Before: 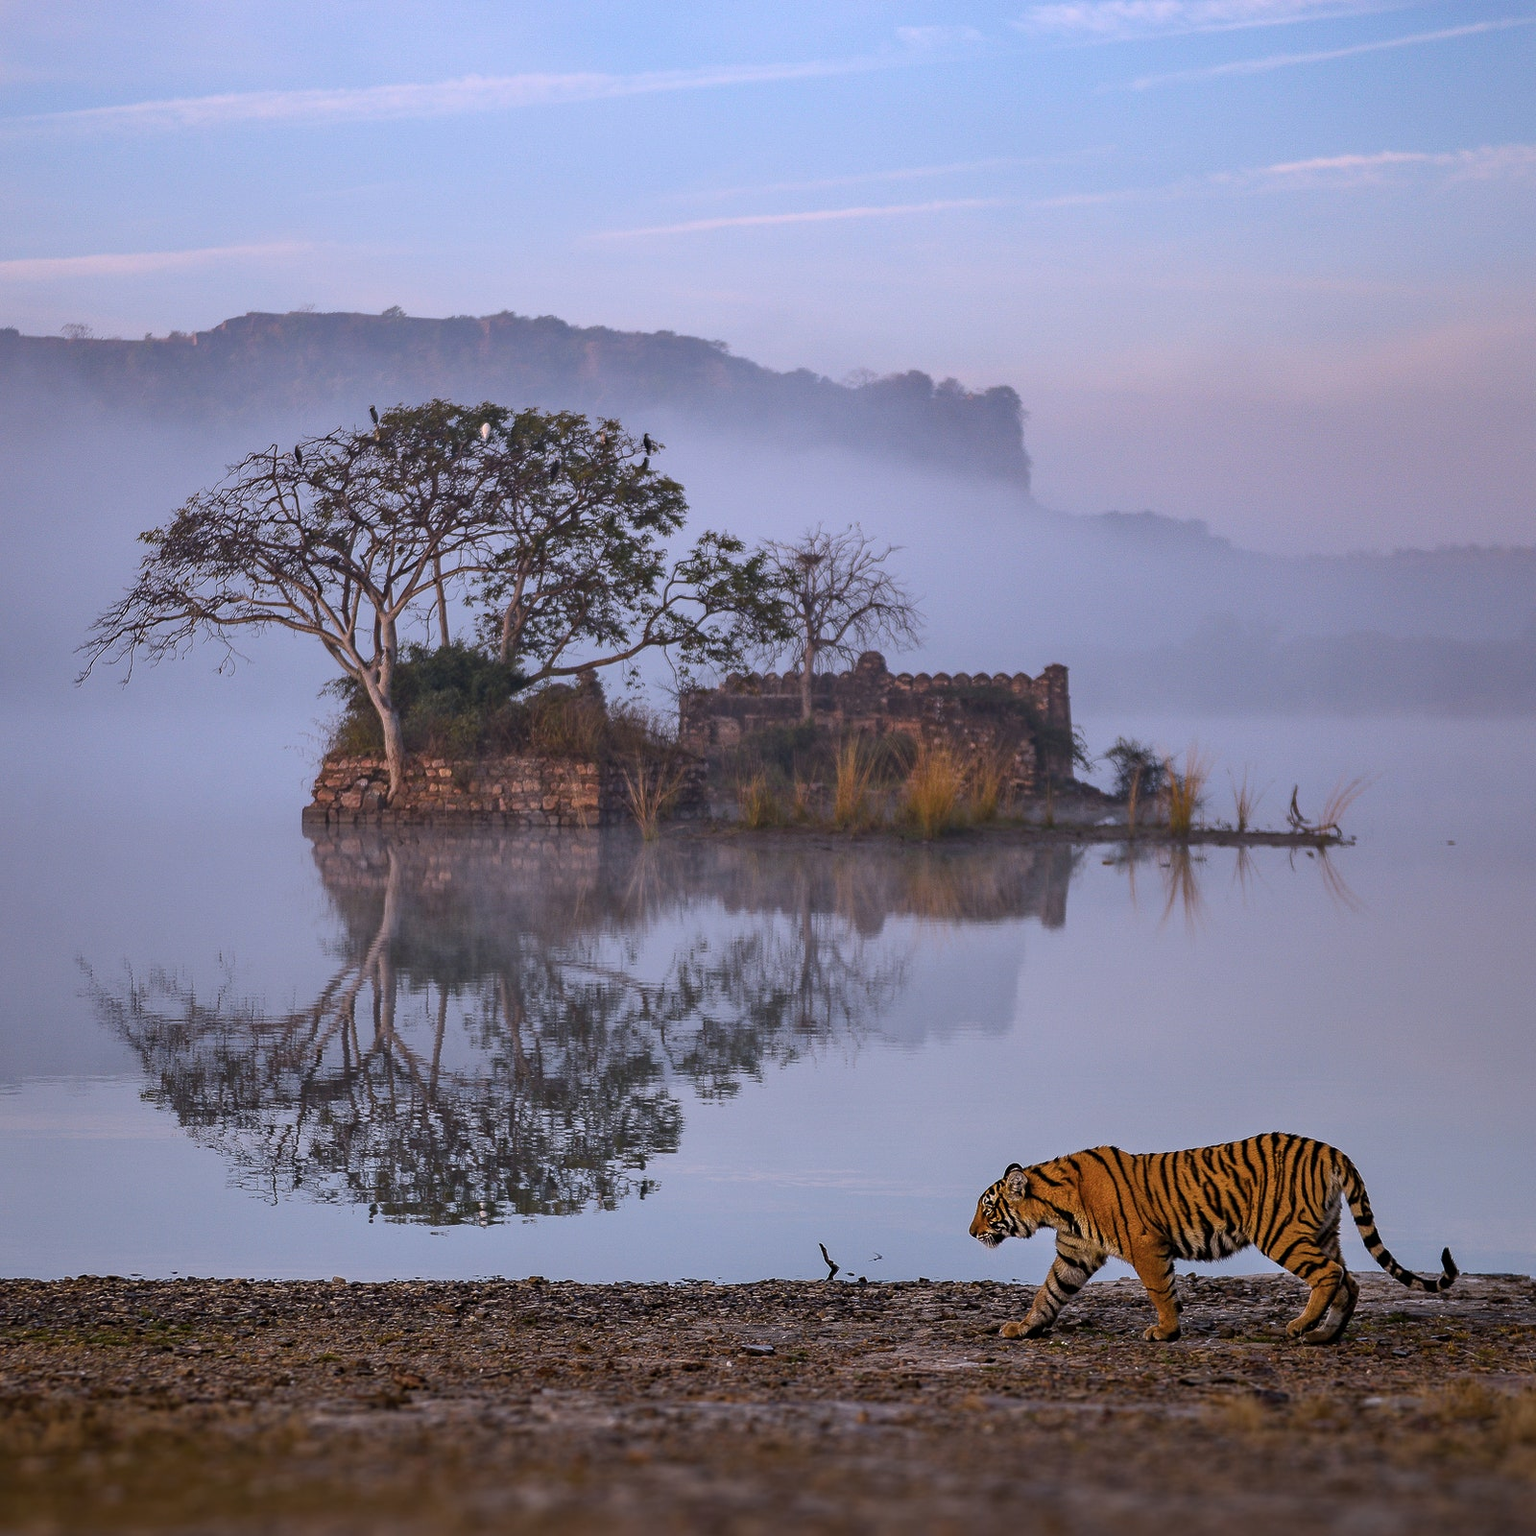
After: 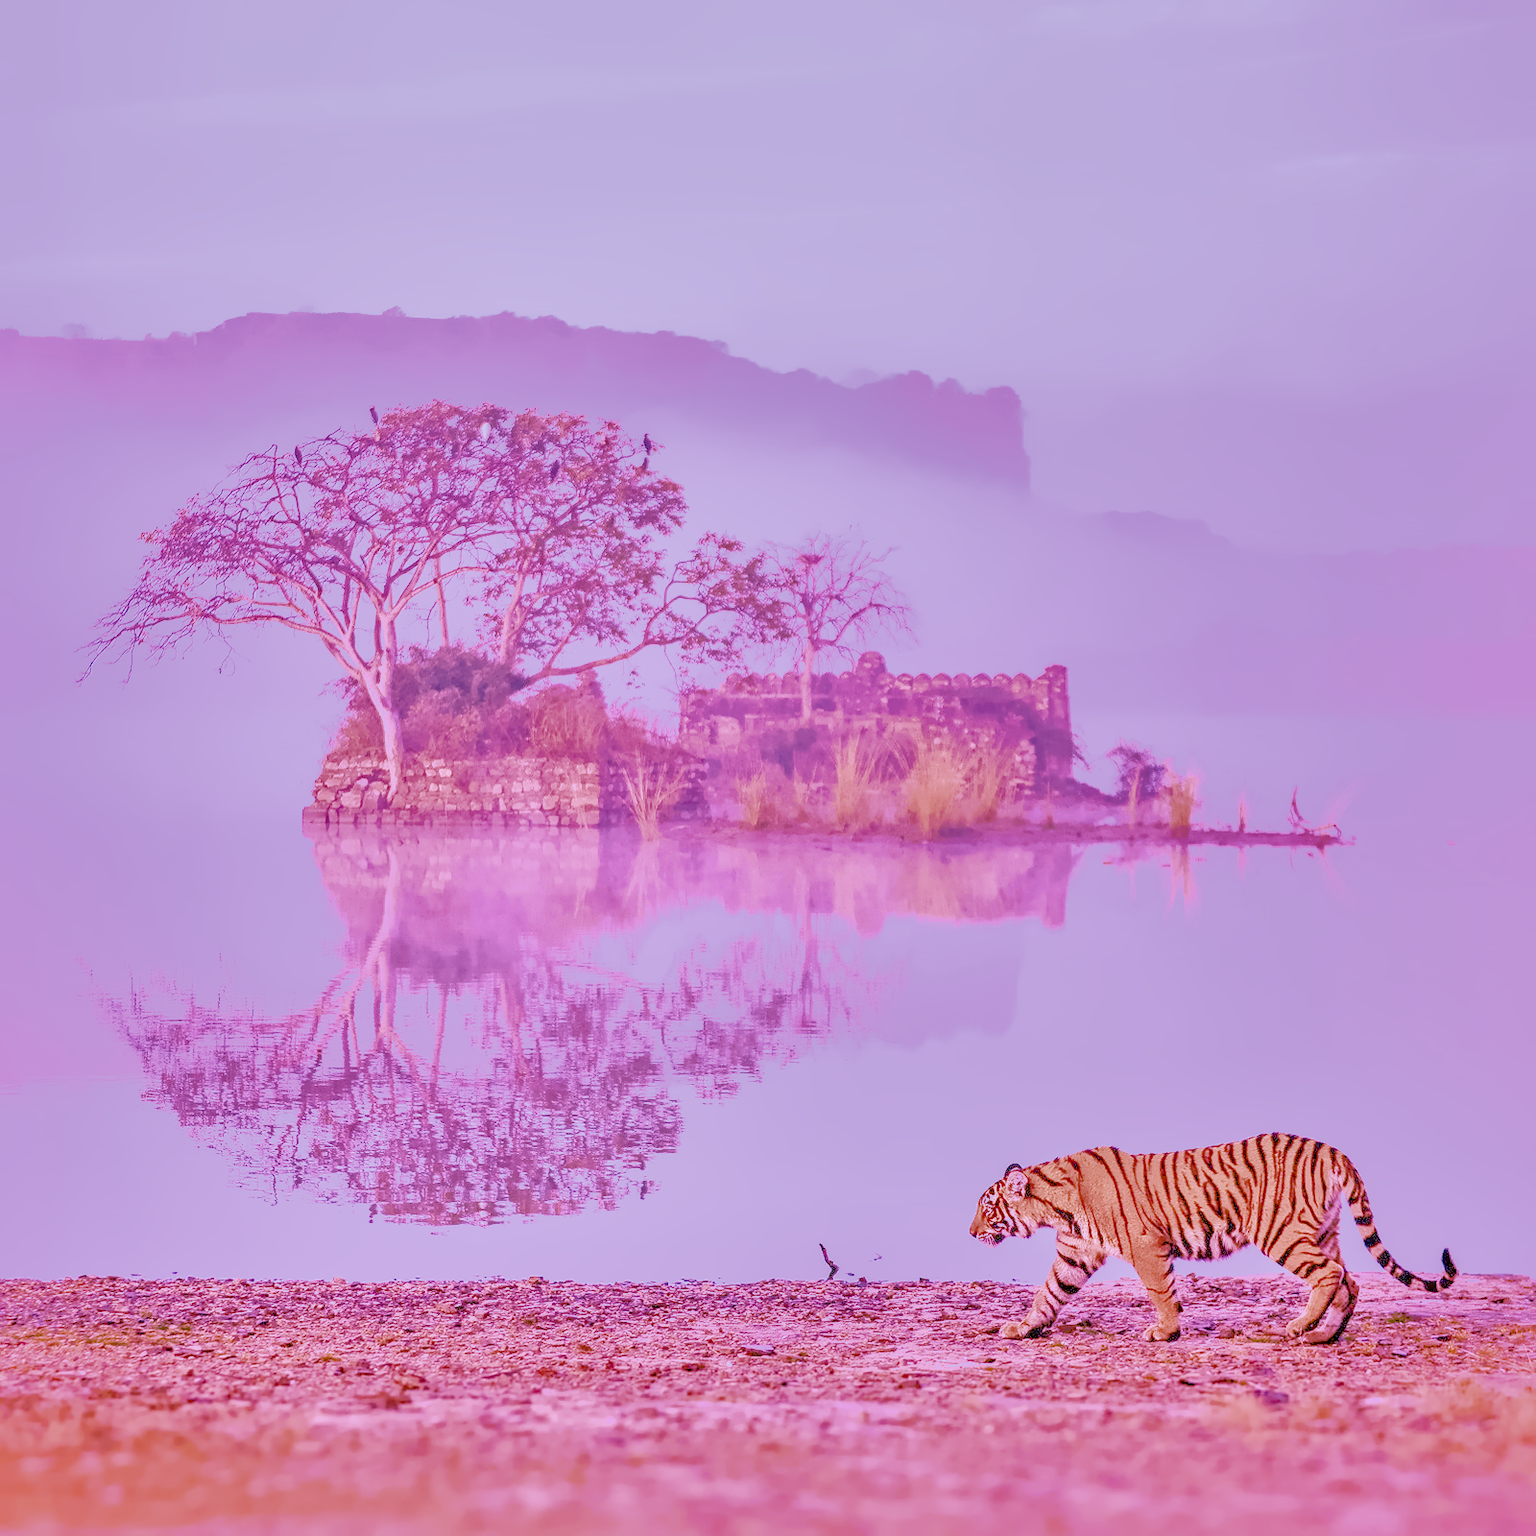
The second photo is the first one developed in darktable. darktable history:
raw chromatic aberrations: on, module defaults
color calibration: illuminant custom, x 0.373, y 0.388, temperature 4269.97 K
color balance rgb: perceptual saturation grading › global saturation 25%, global vibrance 20%
denoise (profiled): preserve shadows 1.25, scattering 0.032, a [-1, 0, 0], b [0, 0, 0], compensate highlight preservation false
filmic rgb: black relative exposure -7.65 EV, white relative exposure 4.56 EV, hardness 3.61
haze removal: compatibility mode true, adaptive false
highlight reconstruction: method reconstruct color, iterations 1, diameter of reconstruction 64 px
hot pixels: on, module defaults
lens correction: scale 1.01, crop 1, focal 85, aperture 8, distance 5.18, camera "Canon EOS RP", lens "Canon RF 85mm F2 MACRO IS STM"
white balance: red 2.229, blue 1.46
tone equalizer "mask blending: all purposes": on, module defaults
exposure: black level correction 0.001, exposure 1.646 EV, compensate exposure bias true, compensate highlight preservation false
local contrast: detail 130%
shadows and highlights: shadows 25, highlights -70
